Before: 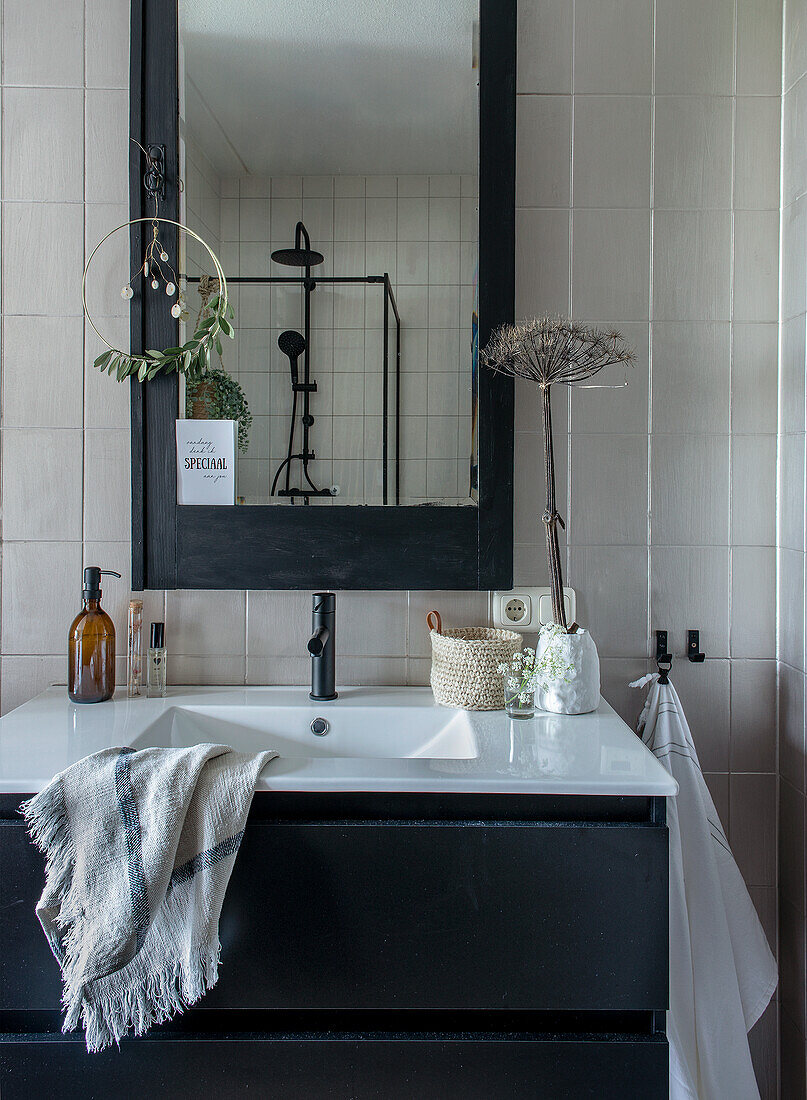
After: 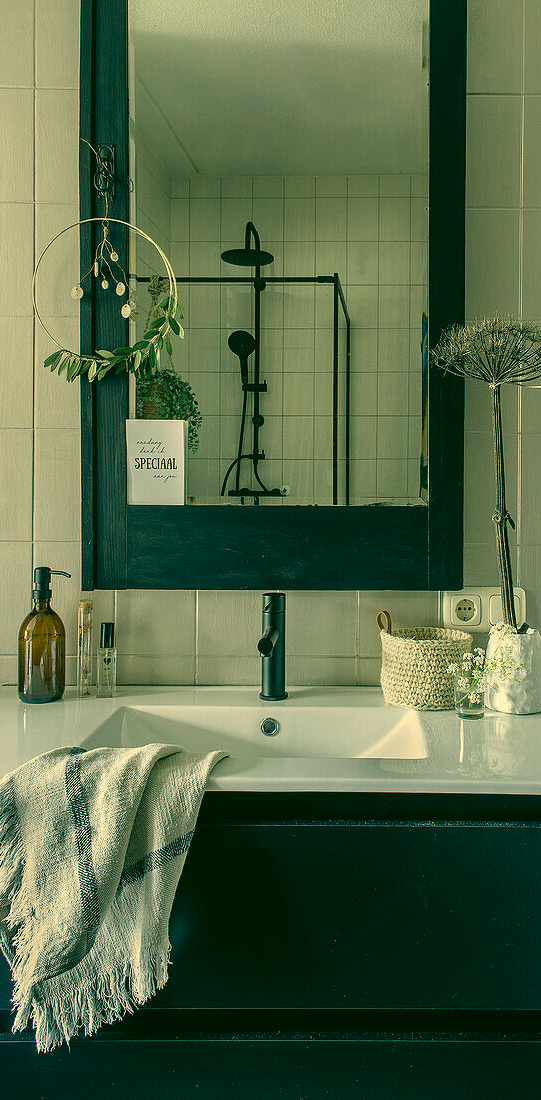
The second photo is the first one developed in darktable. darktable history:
contrast brightness saturation: saturation -0.06
crop and rotate: left 6.241%, right 26.646%
color correction: highlights a* 5.7, highlights b* 33.52, shadows a* -26.2, shadows b* 3.84
